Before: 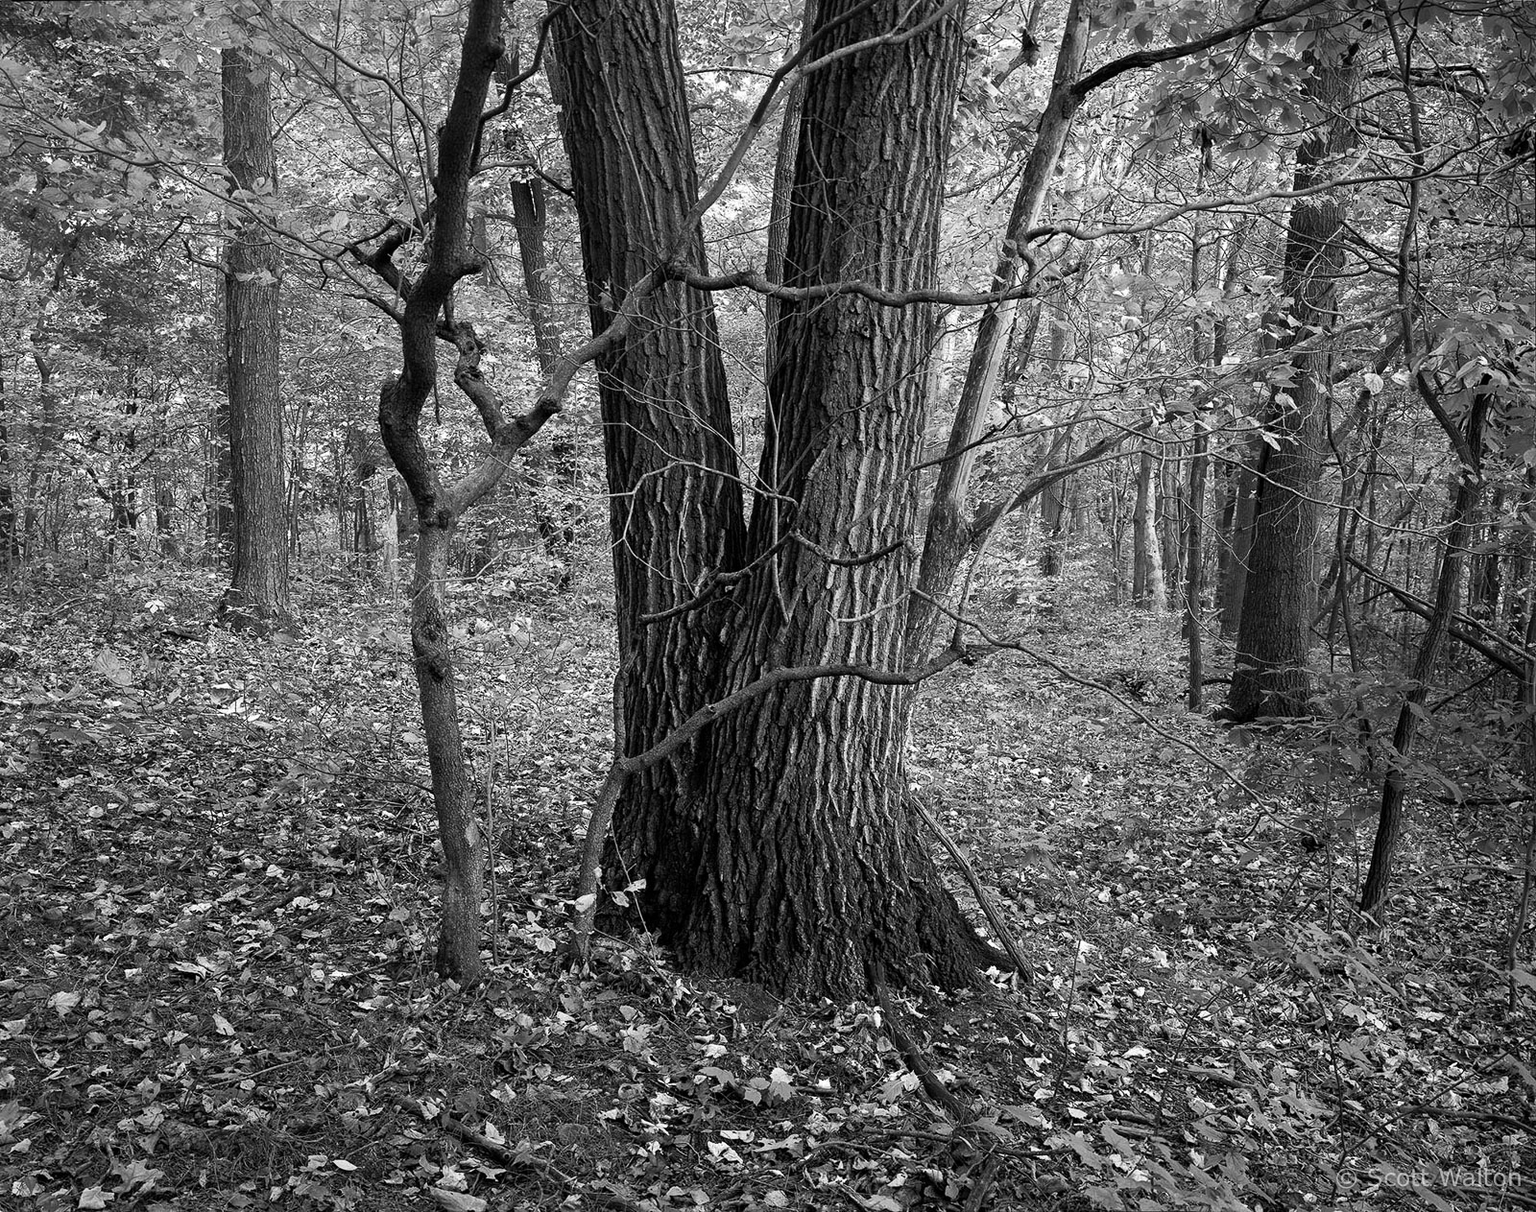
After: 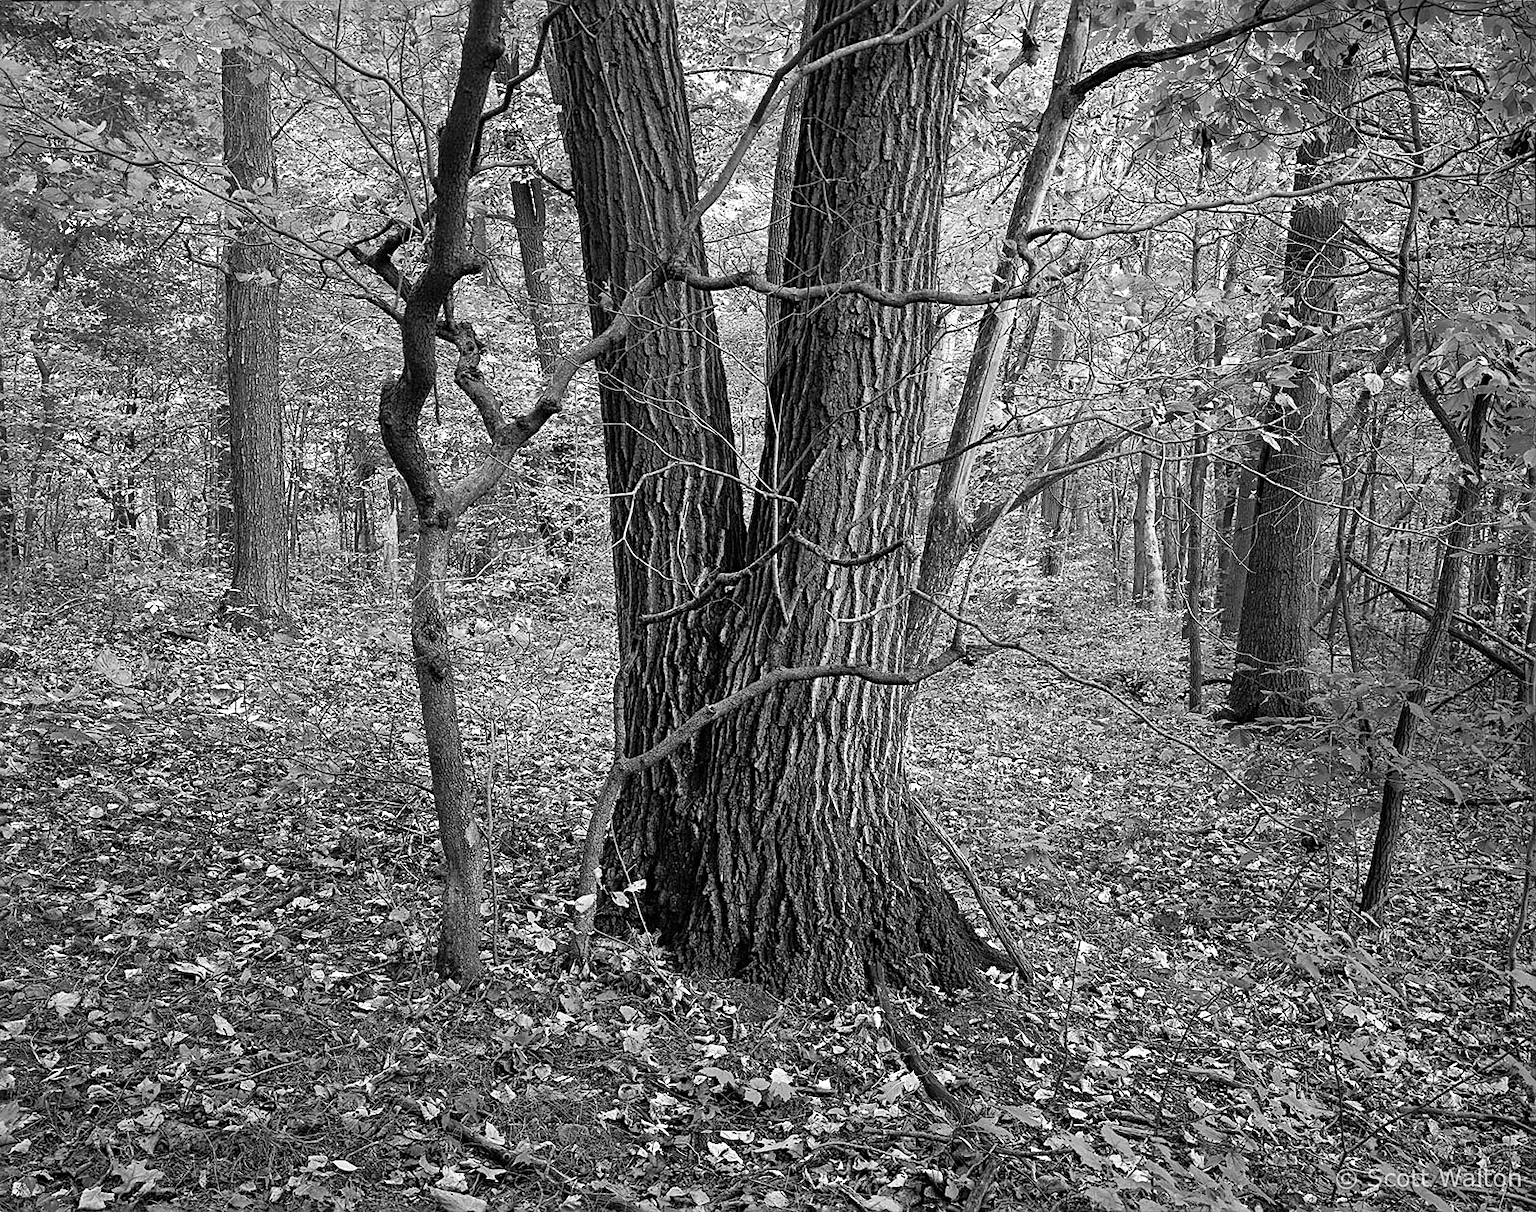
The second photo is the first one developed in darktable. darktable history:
shadows and highlights: shadows 60.73, soften with gaussian
contrast brightness saturation: brightness 0.089, saturation 0.194
sharpen: on, module defaults
